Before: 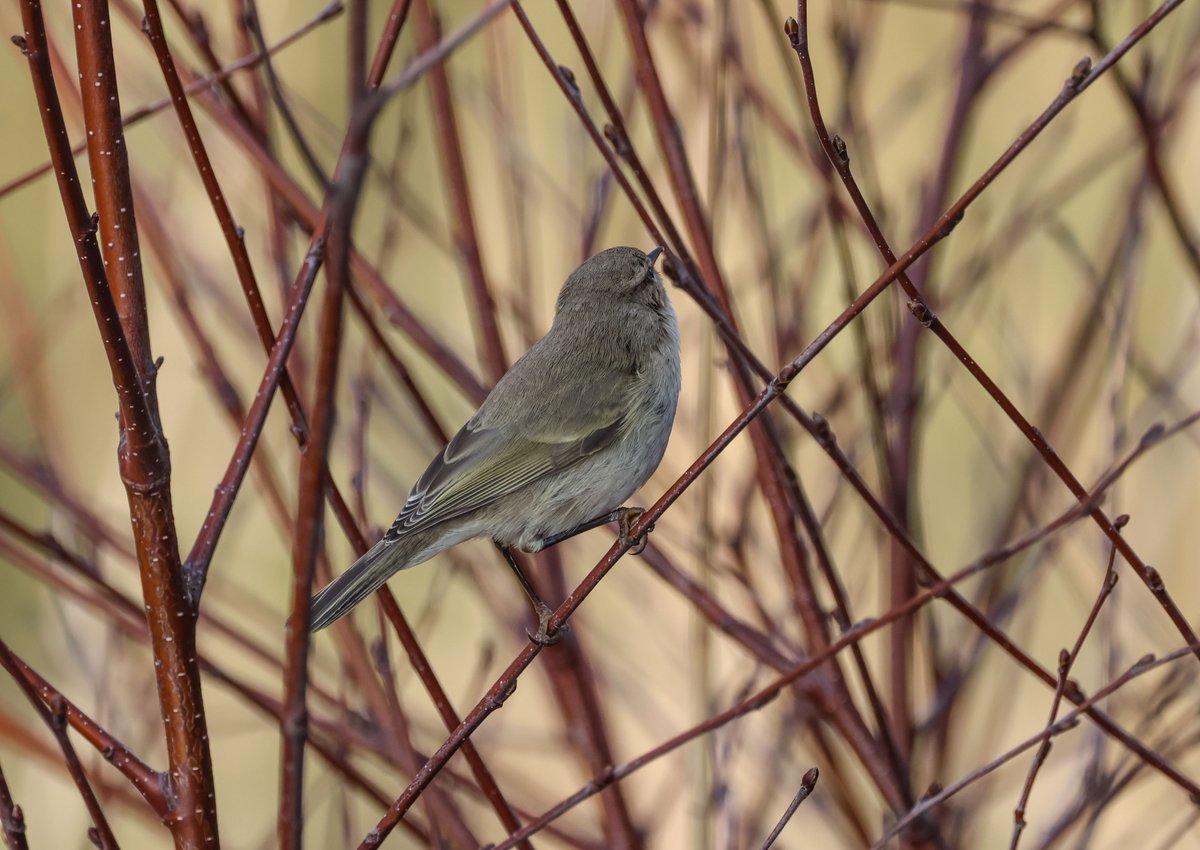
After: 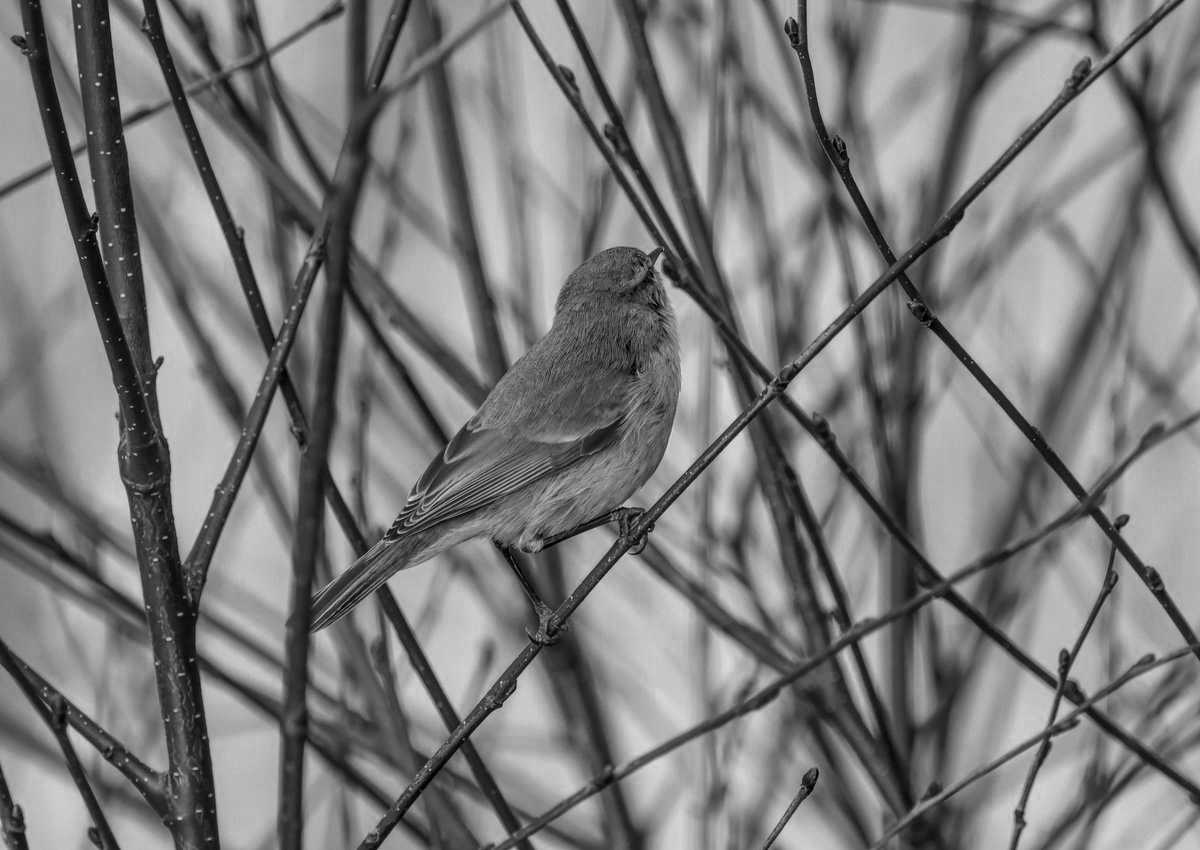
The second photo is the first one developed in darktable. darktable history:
color zones: curves: ch0 [(0.002, 0.593) (0.143, 0.417) (0.285, 0.541) (0.455, 0.289) (0.608, 0.327) (0.727, 0.283) (0.869, 0.571) (1, 0.603)]; ch1 [(0, 0) (0.143, 0) (0.286, 0) (0.429, 0) (0.571, 0) (0.714, 0) (0.857, 0)]
local contrast: on, module defaults
